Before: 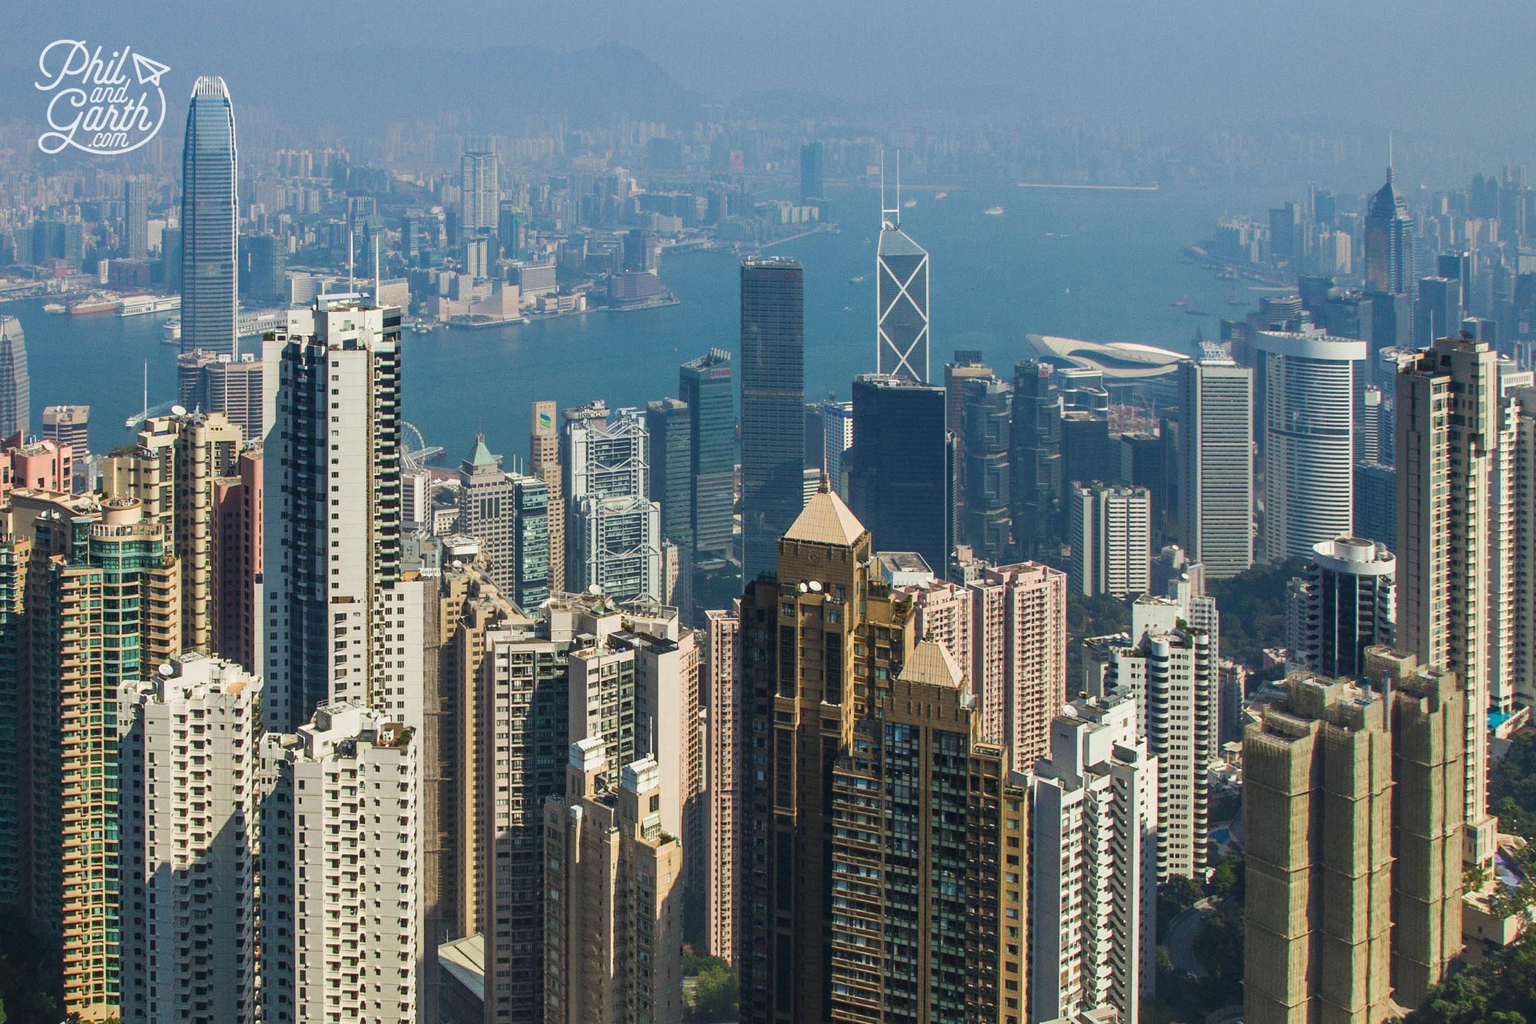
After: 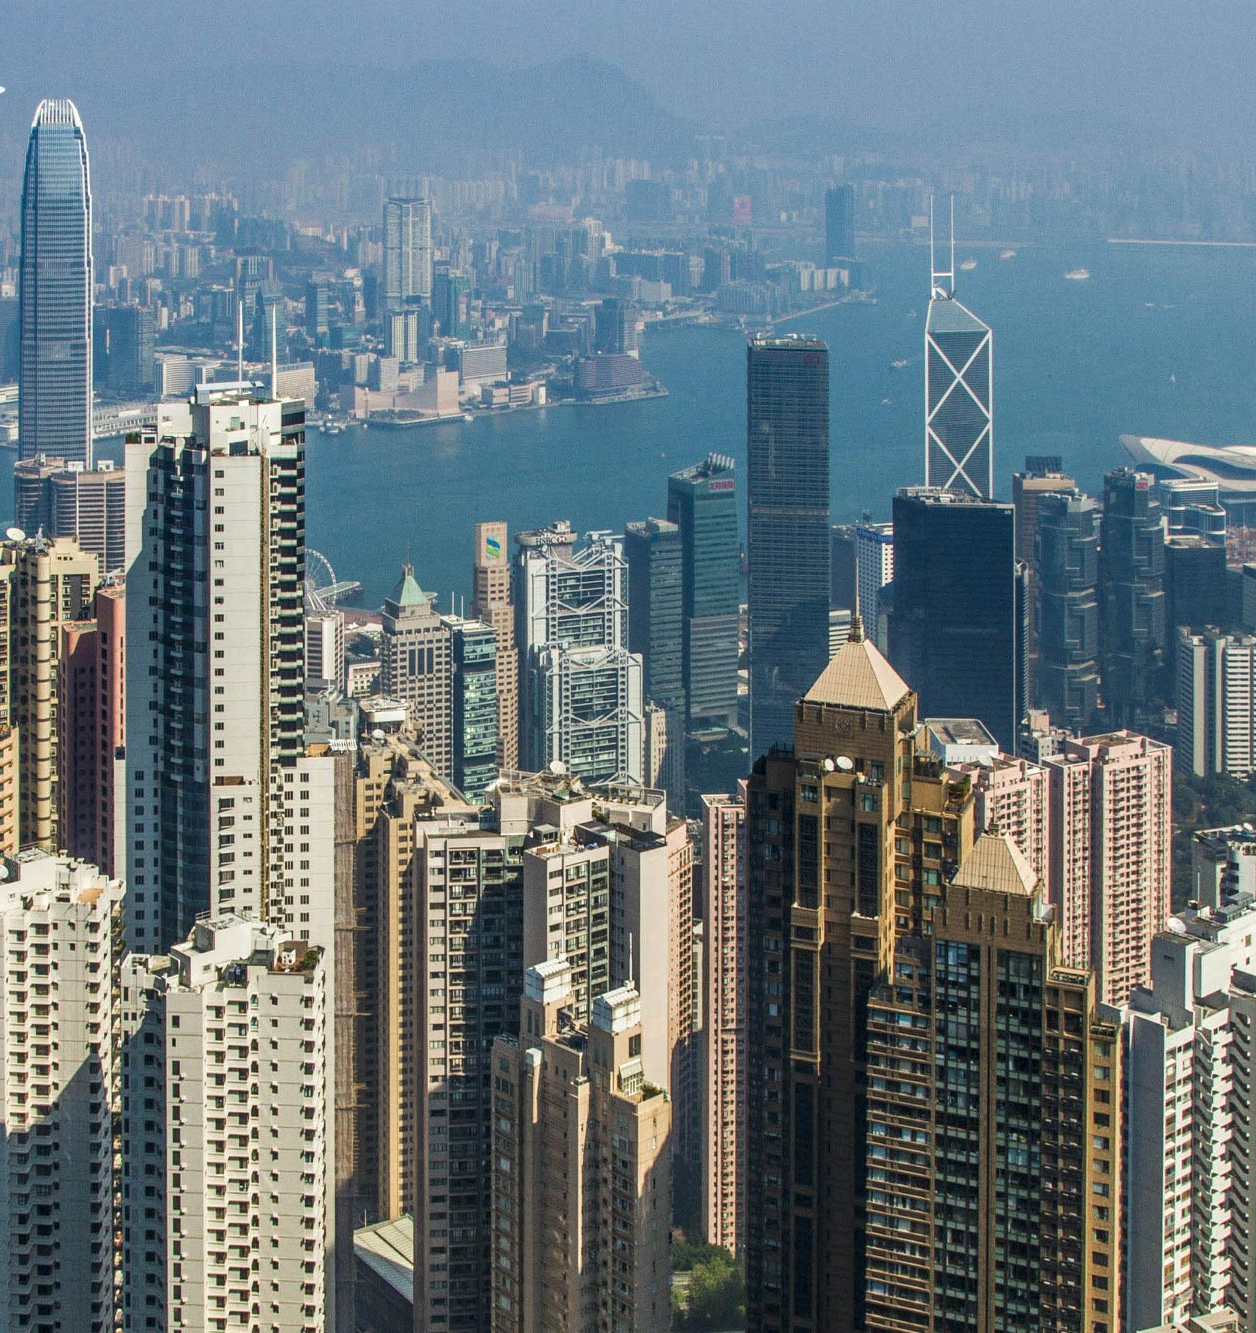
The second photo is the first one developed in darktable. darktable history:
tone equalizer: on, module defaults
crop: left 10.868%, right 26.289%
local contrast: on, module defaults
